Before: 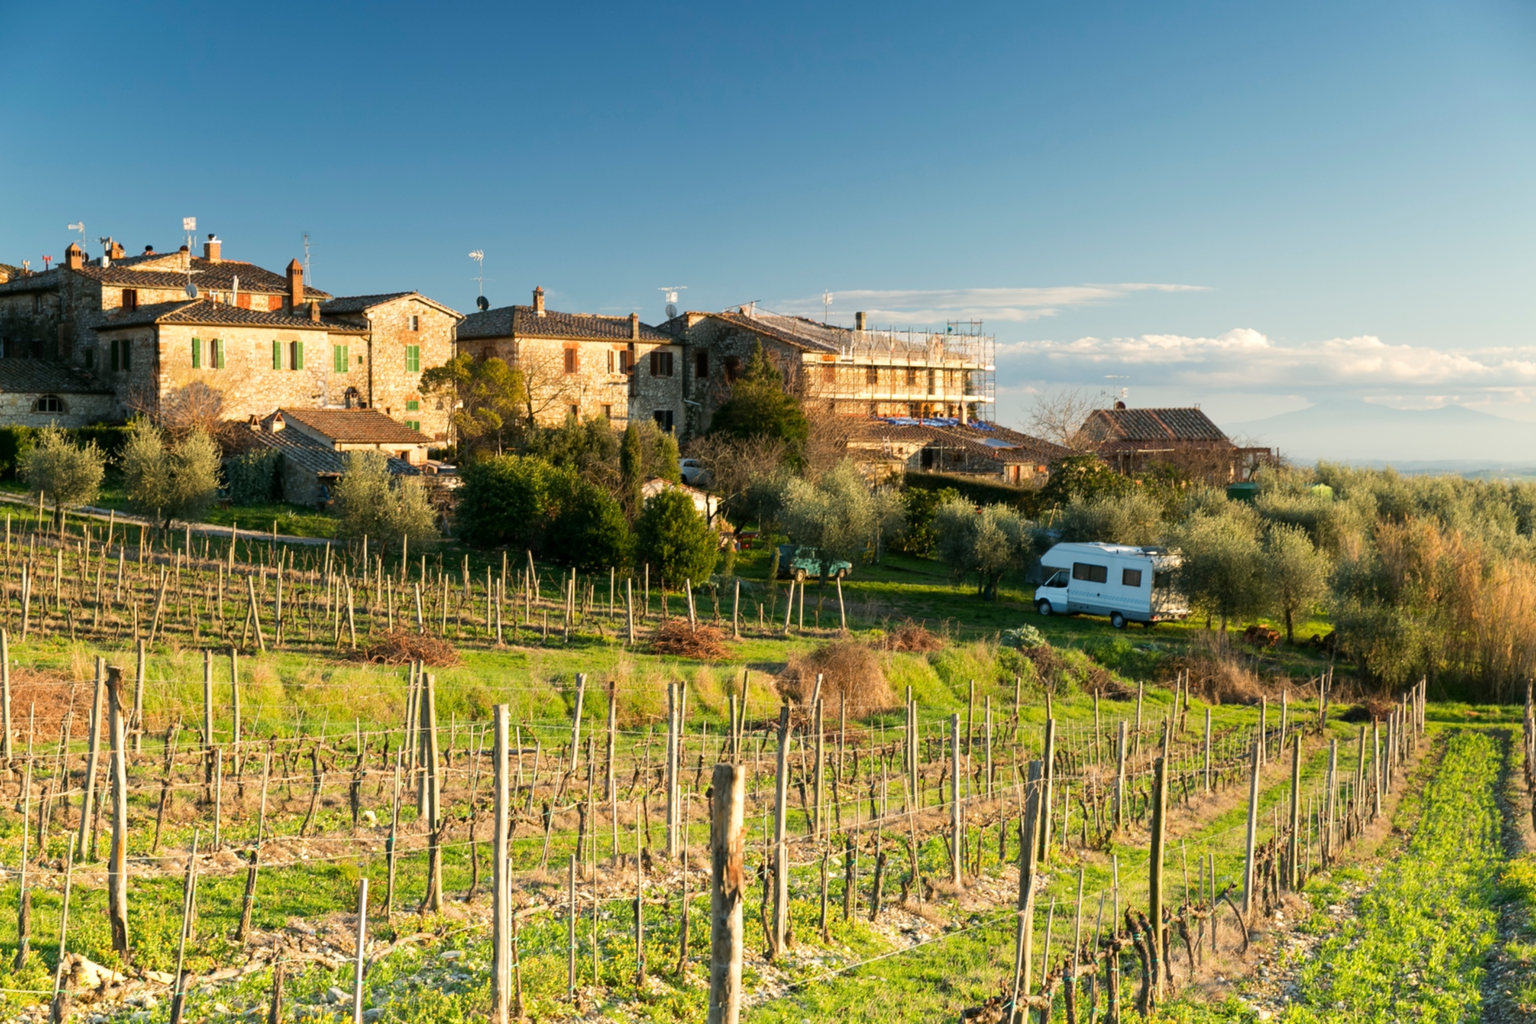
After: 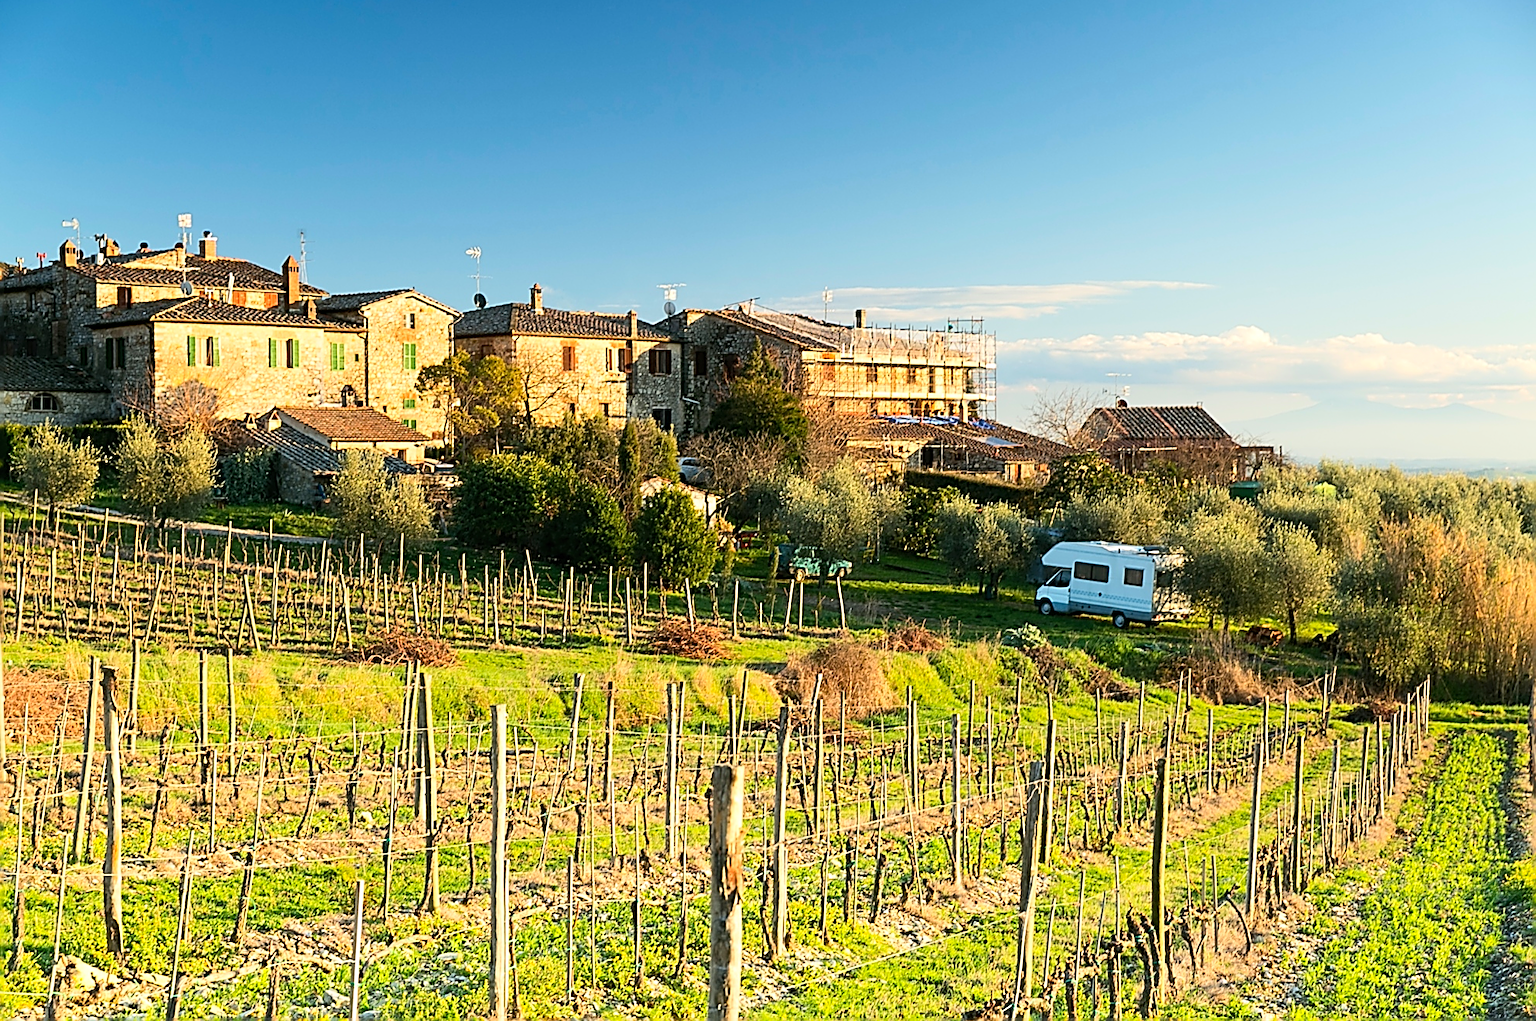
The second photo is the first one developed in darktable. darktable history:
contrast brightness saturation: contrast 0.2, brightness 0.16, saturation 0.22
crop: left 0.434%, top 0.485%, right 0.244%, bottom 0.386%
sharpen: amount 2
